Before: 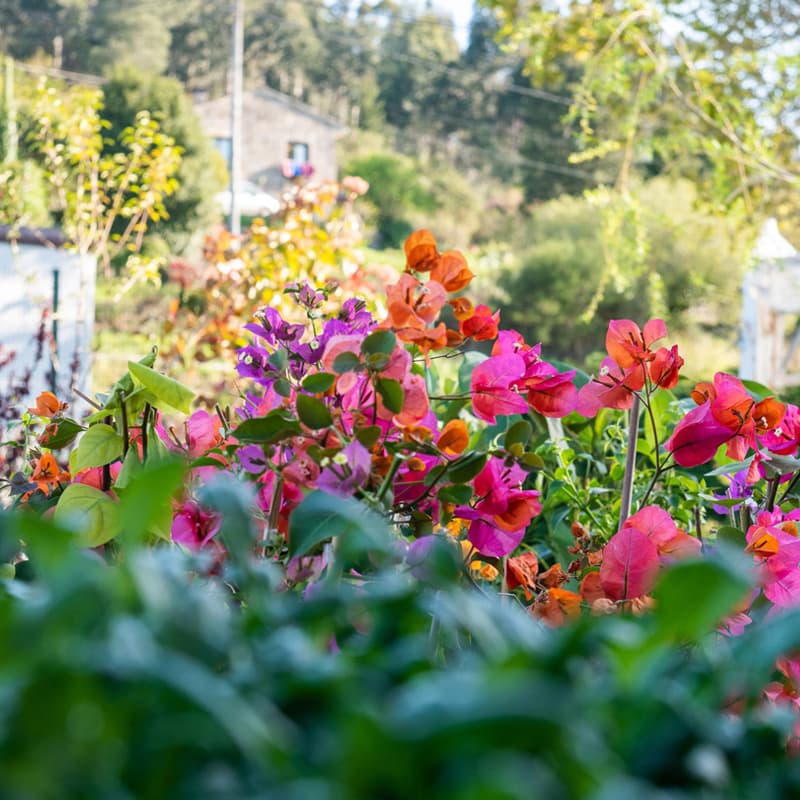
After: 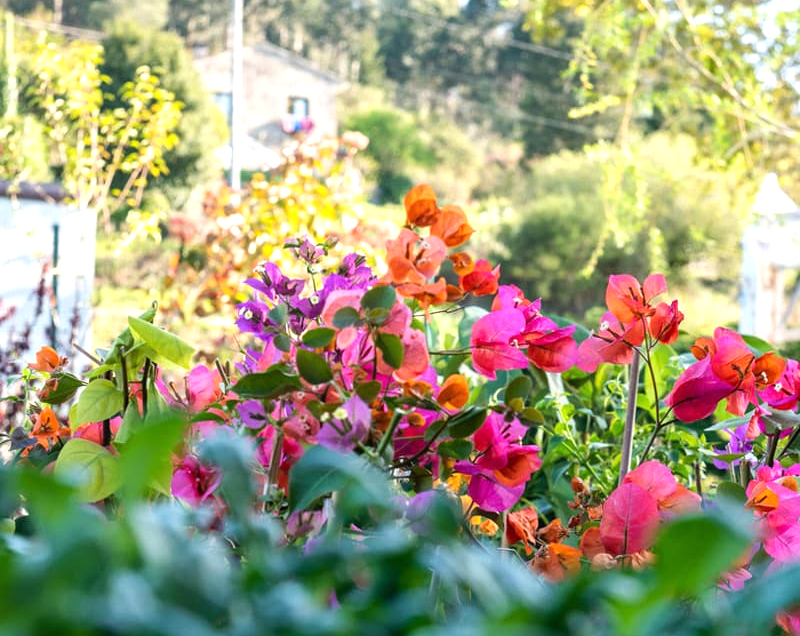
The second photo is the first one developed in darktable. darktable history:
crop and rotate: top 5.651%, bottom 14.754%
tone equalizer: -8 EV -0.396 EV, -7 EV -0.372 EV, -6 EV -0.31 EV, -5 EV -0.188 EV, -3 EV 0.205 EV, -2 EV 0.348 EV, -1 EV 0.404 EV, +0 EV 0.416 EV
